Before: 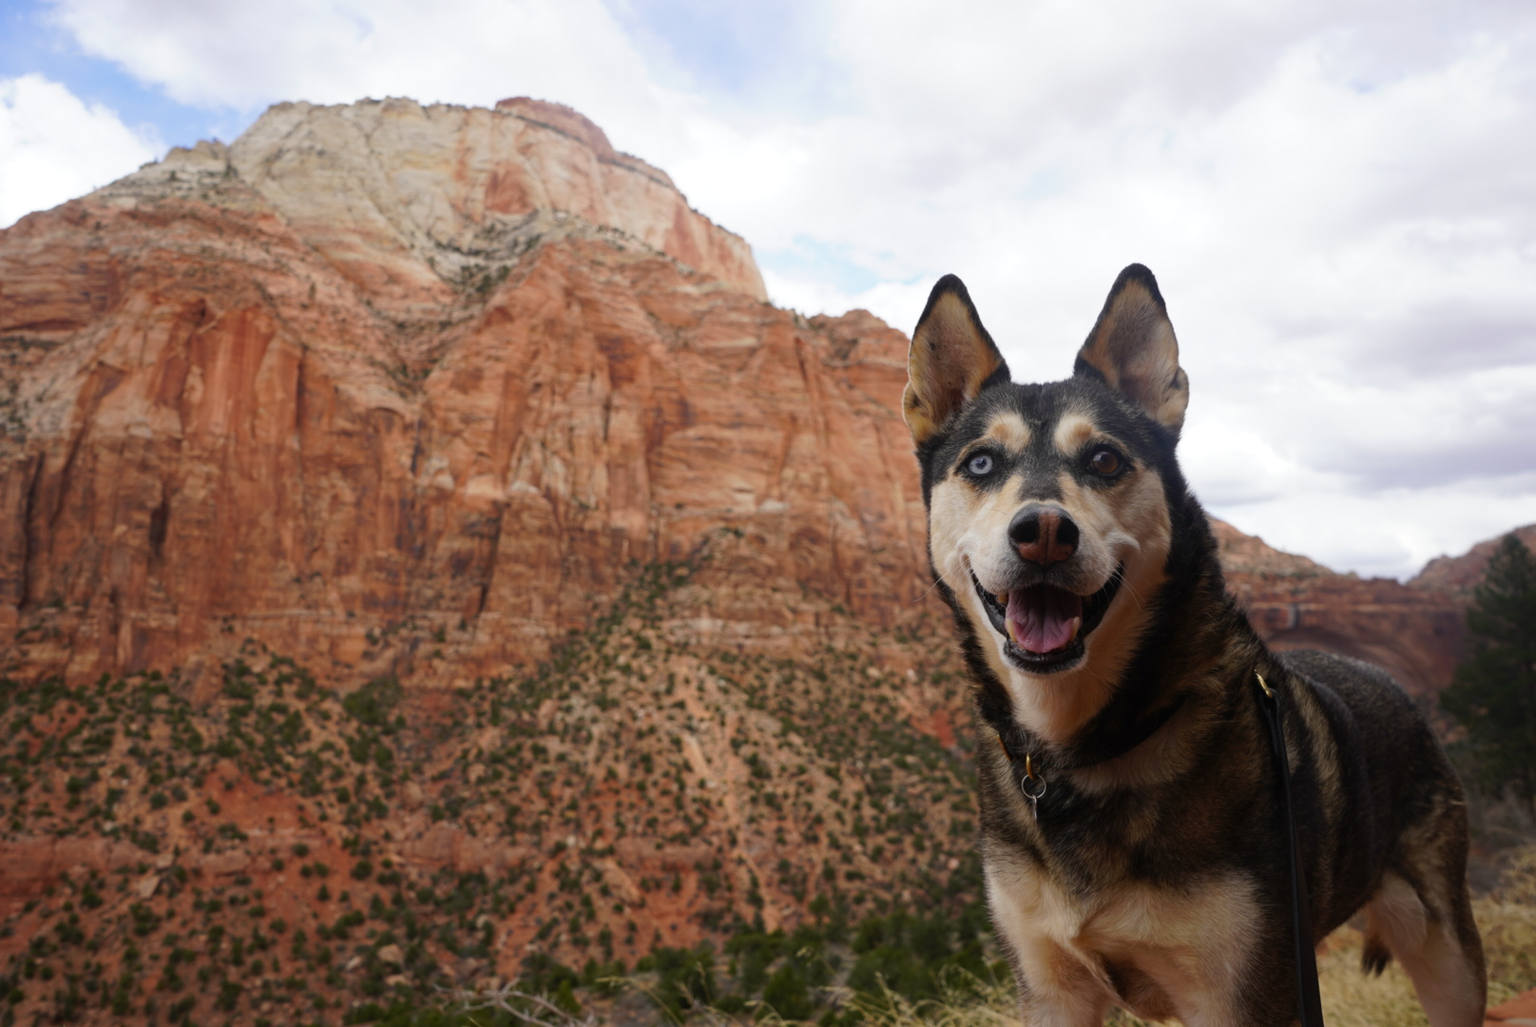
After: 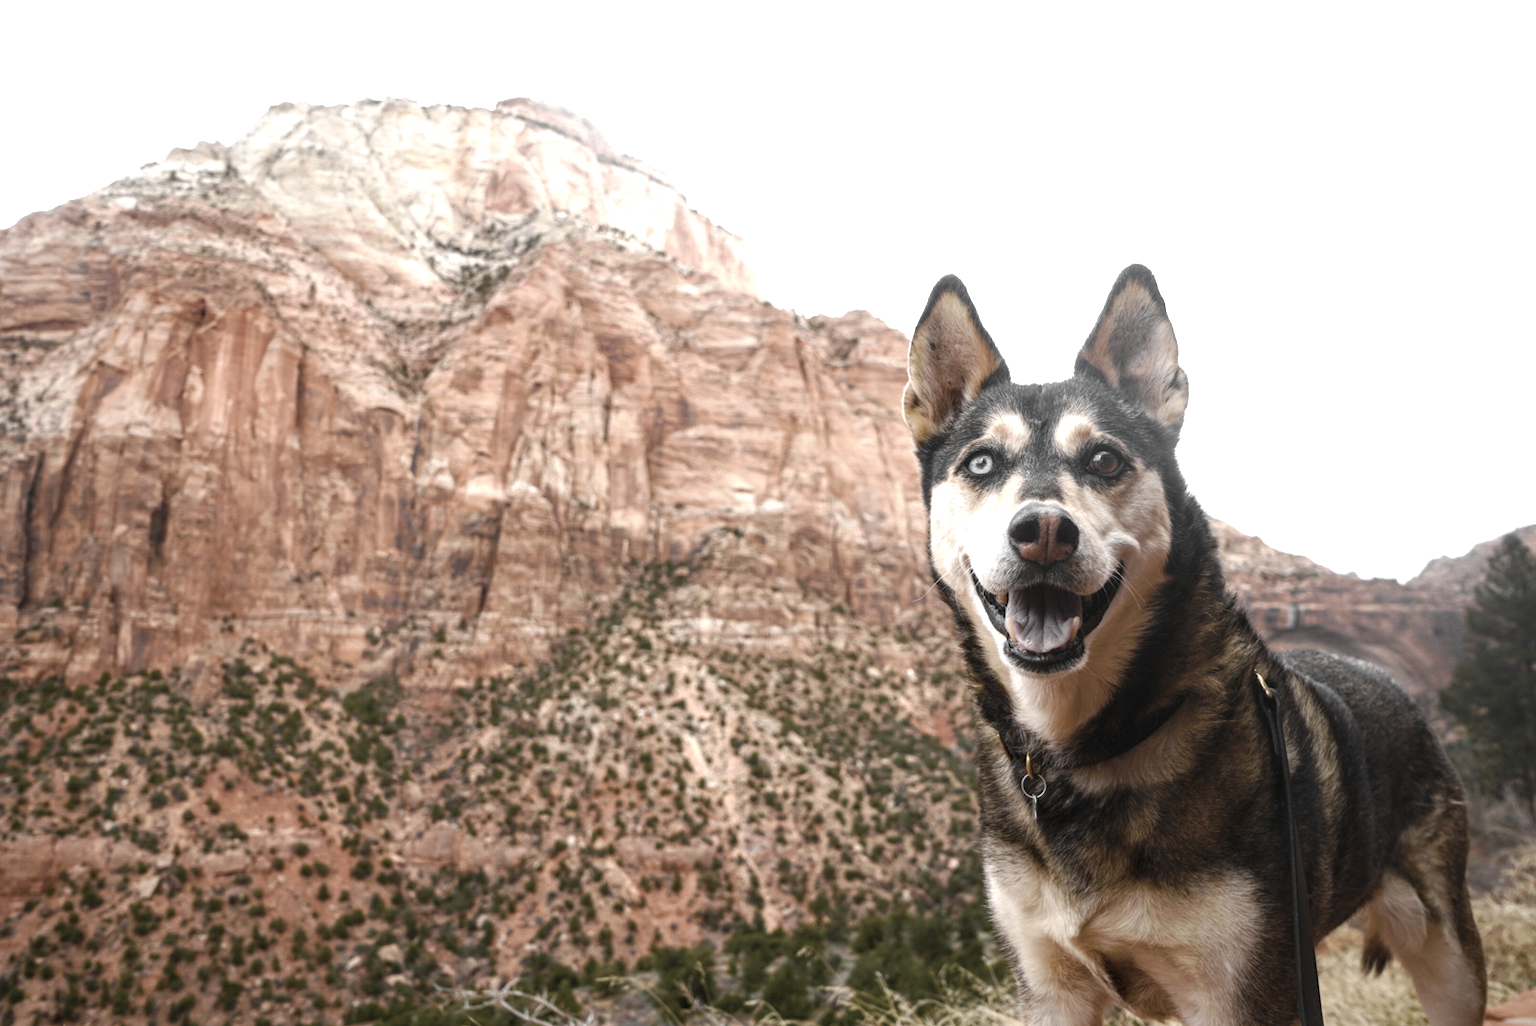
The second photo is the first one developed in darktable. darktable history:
haze removal: strength 0.021, distance 0.252, compatibility mode true, adaptive false
color balance rgb: perceptual saturation grading › global saturation 45.099%, perceptual saturation grading › highlights -50.507%, perceptual saturation grading › shadows 30.317%, global vibrance 20%
color zones: curves: ch0 [(0, 0.613) (0.01, 0.613) (0.245, 0.448) (0.498, 0.529) (0.642, 0.665) (0.879, 0.777) (0.99, 0.613)]; ch1 [(0, 0.035) (0.121, 0.189) (0.259, 0.197) (0.415, 0.061) (0.589, 0.022) (0.732, 0.022) (0.857, 0.026) (0.991, 0.053)]
local contrast: on, module defaults
exposure: black level correction 0, exposure 1.171 EV, compensate highlight preservation false
color correction: highlights a* -0.146, highlights b* 0.109
